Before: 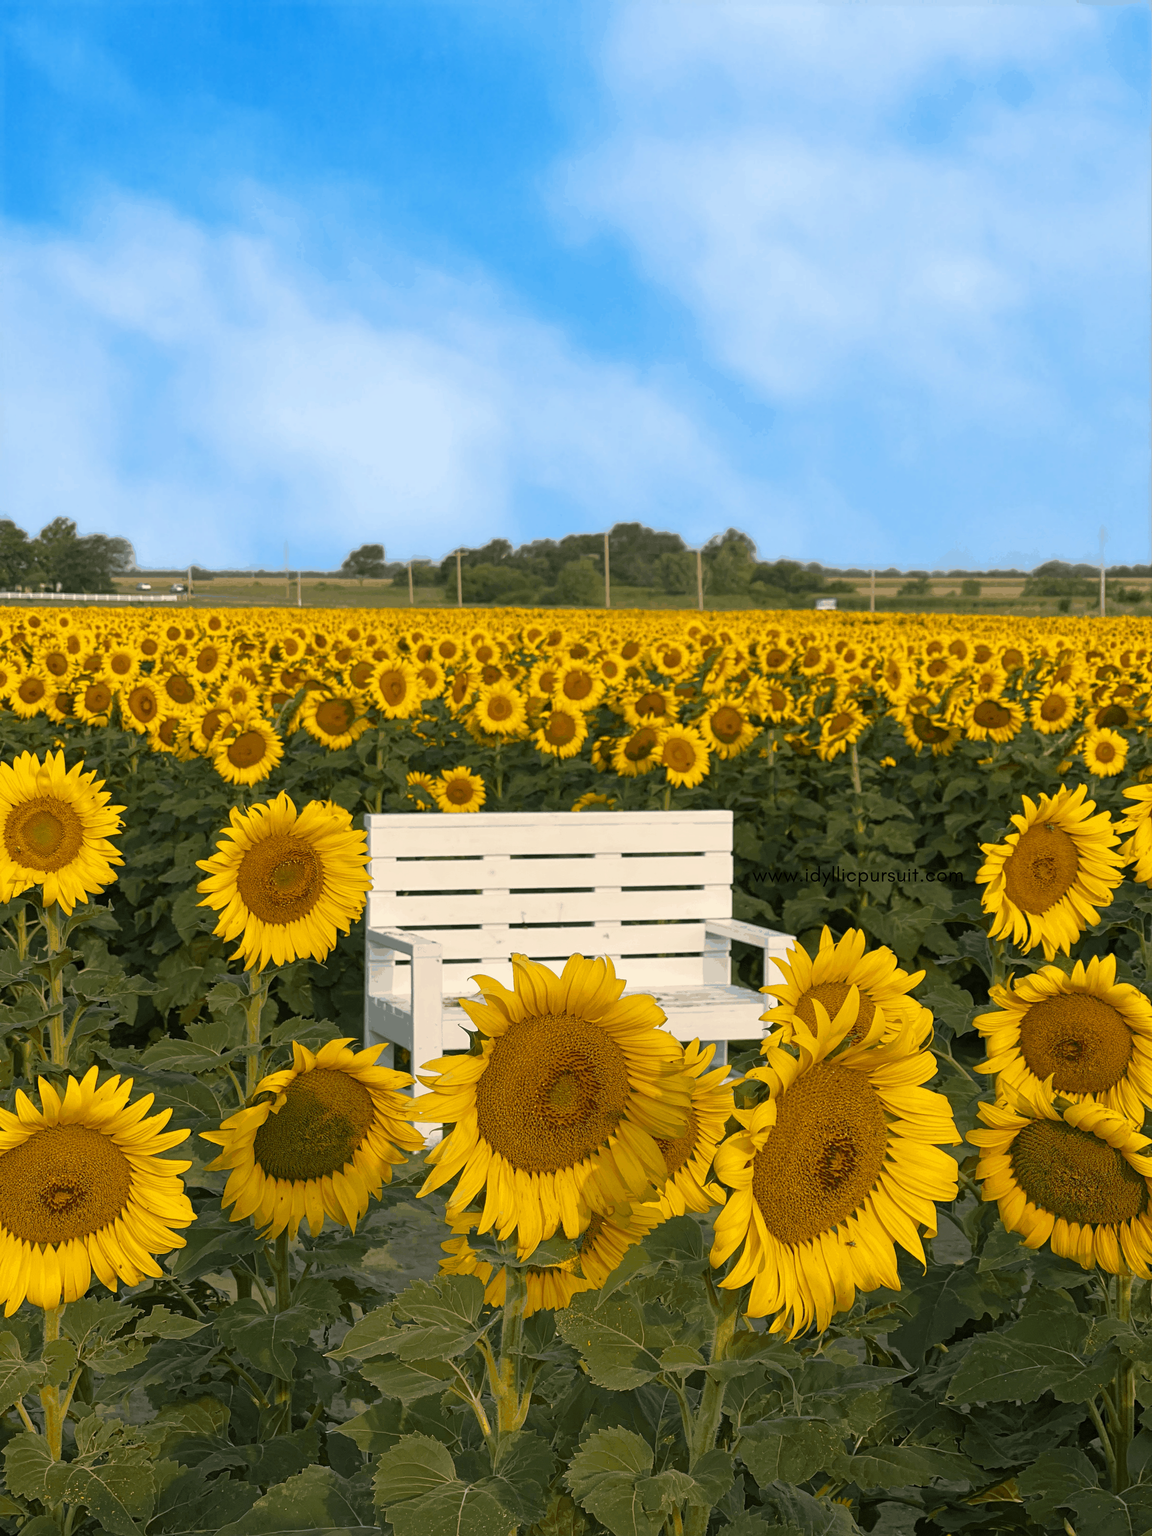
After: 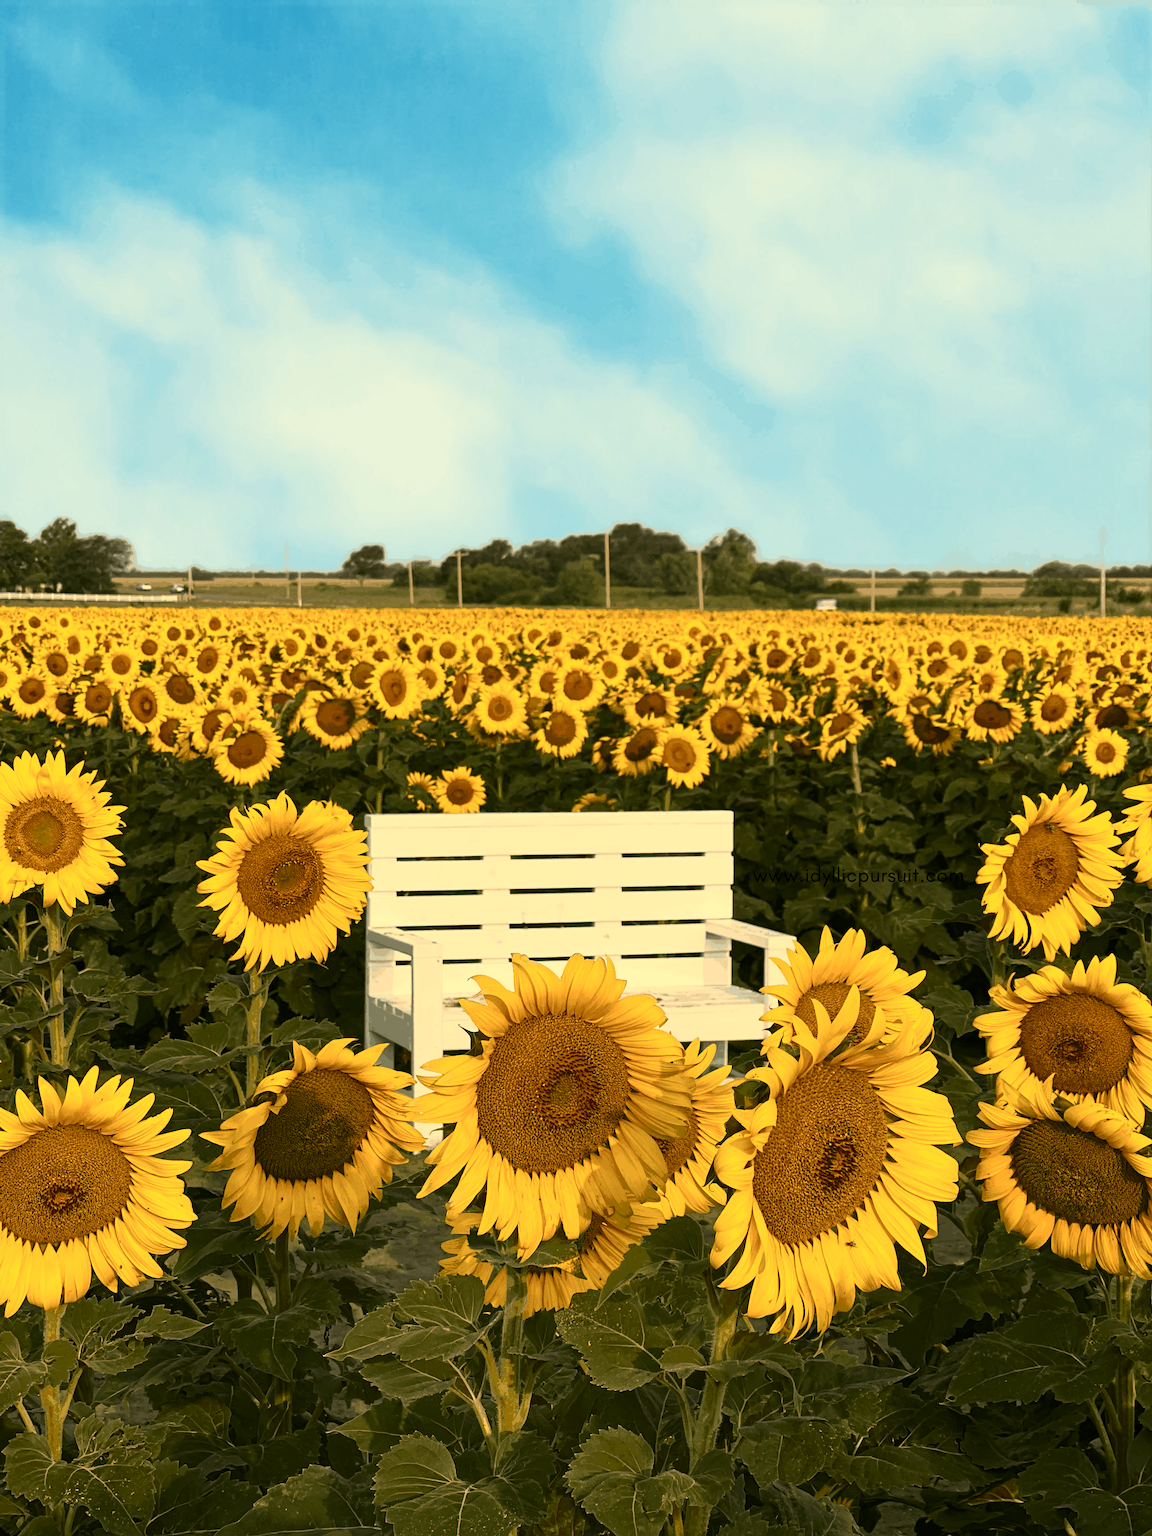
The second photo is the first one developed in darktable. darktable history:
white balance: red 1.08, blue 0.791
contrast brightness saturation: contrast 0.28
